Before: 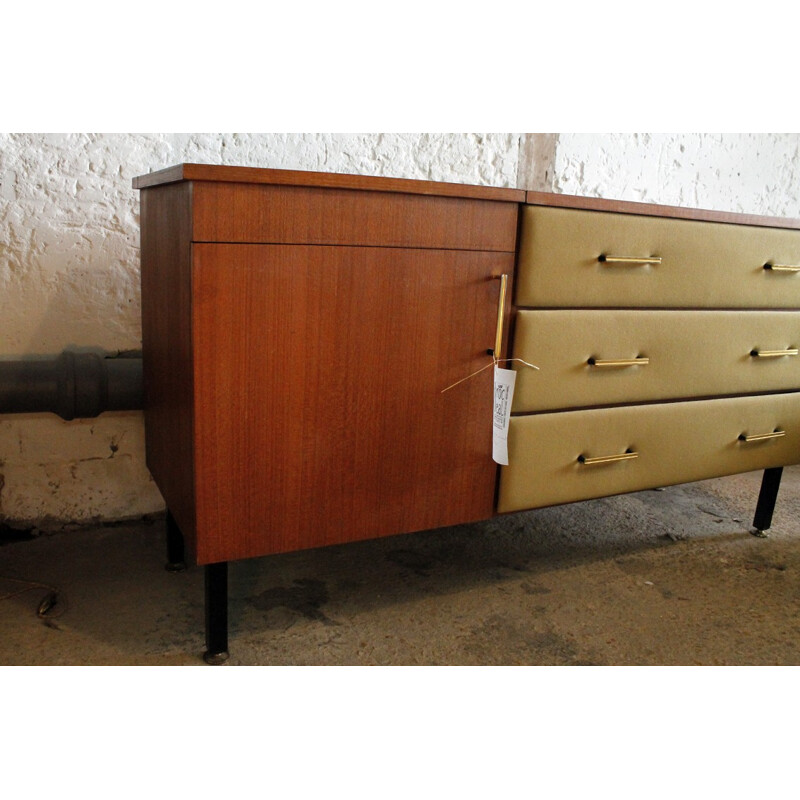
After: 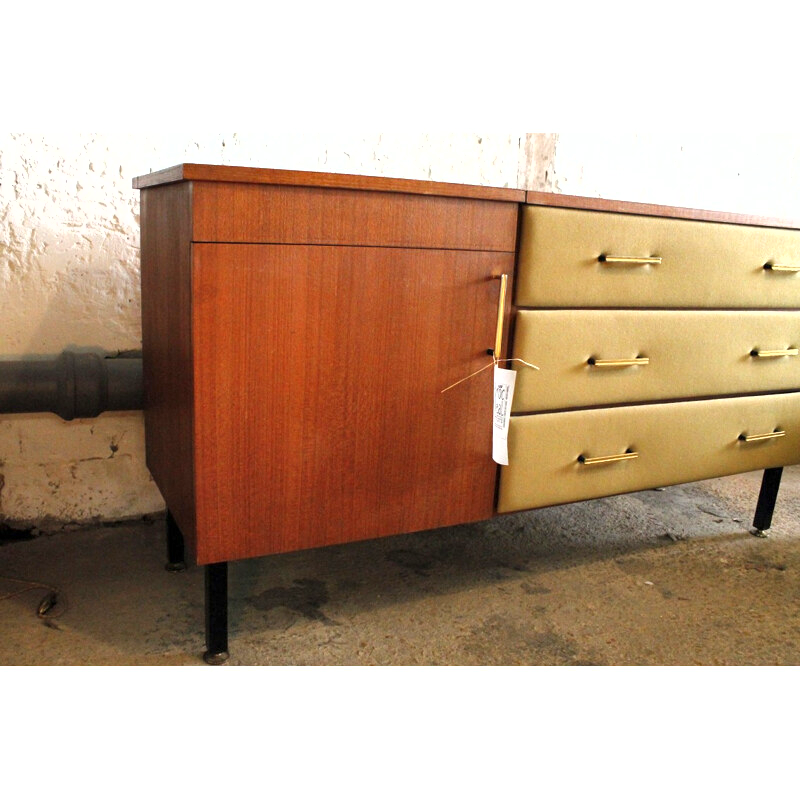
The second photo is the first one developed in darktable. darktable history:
exposure: exposure 1 EV, compensate exposure bias true, compensate highlight preservation false
shadows and highlights: shadows 36.63, highlights -27.2, soften with gaussian
tone equalizer: on, module defaults
